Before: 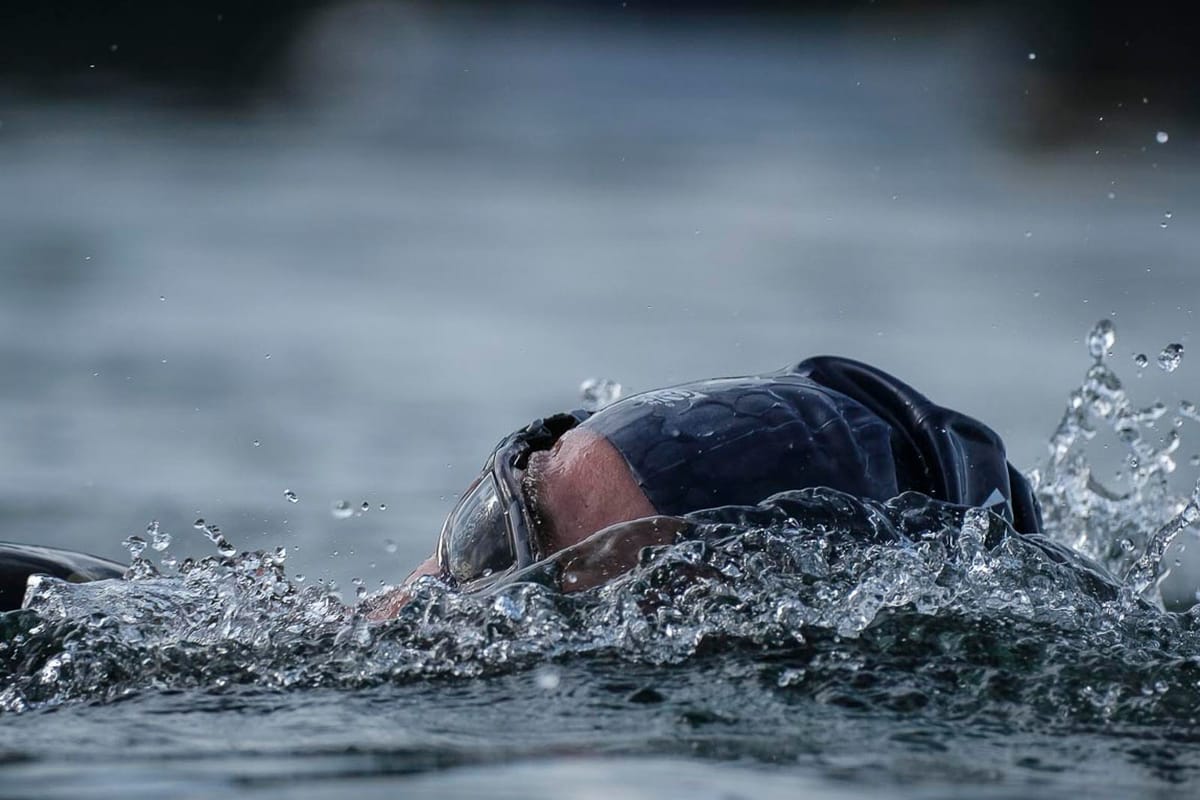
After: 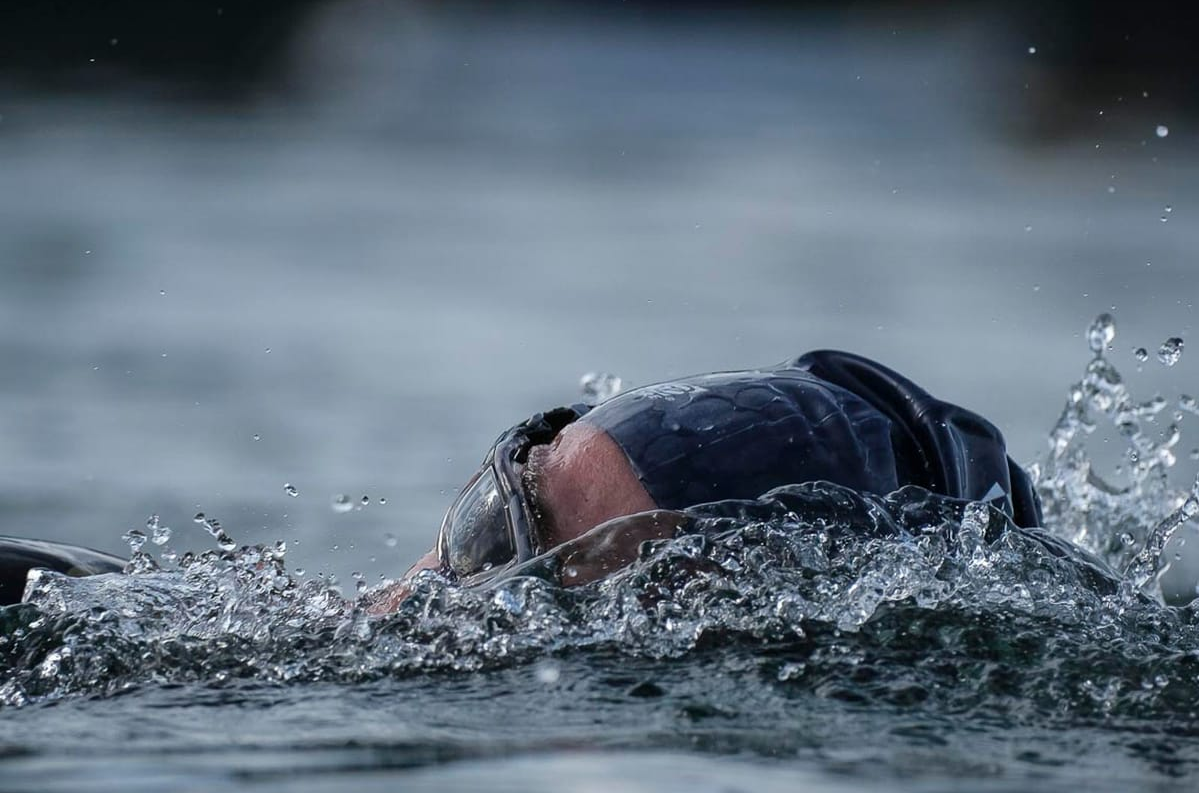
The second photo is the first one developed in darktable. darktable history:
crop: top 0.807%, right 0.025%
